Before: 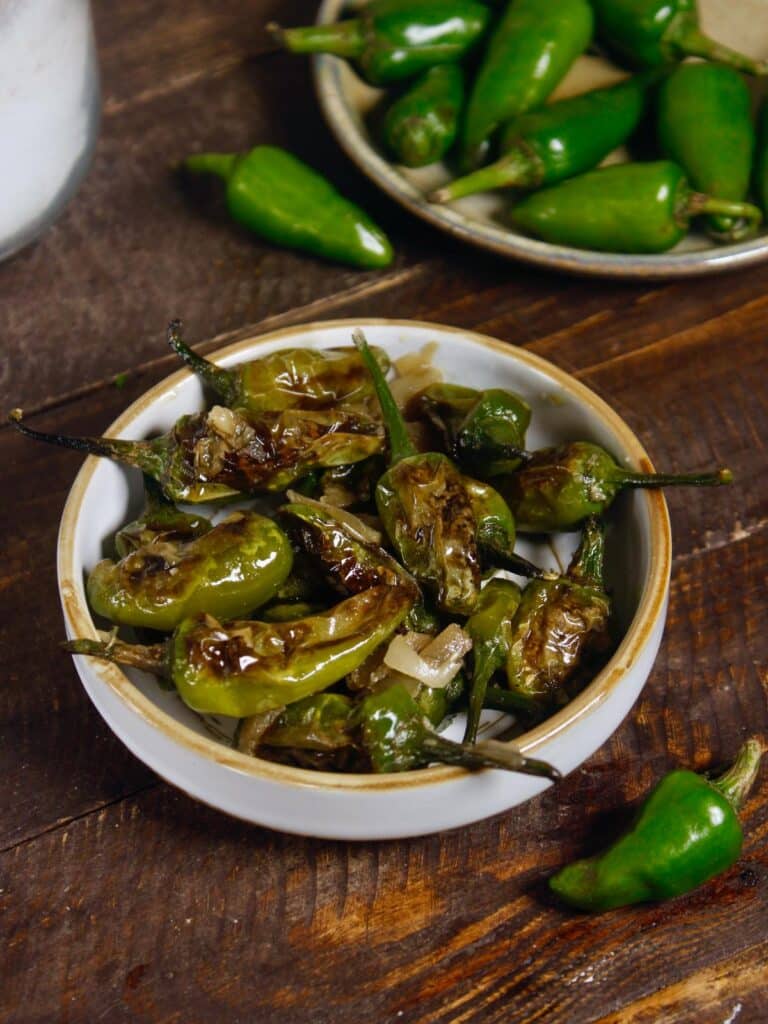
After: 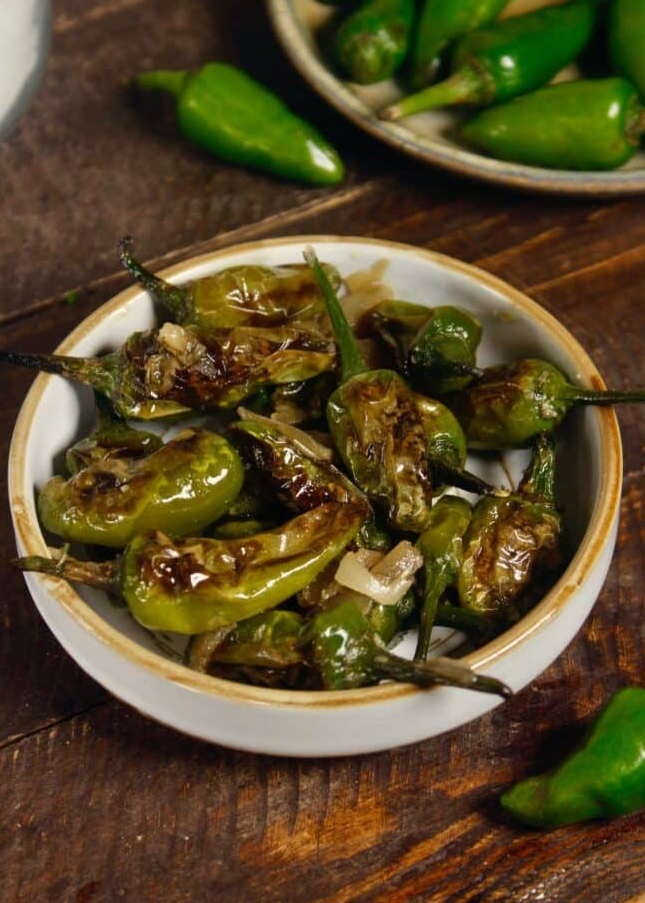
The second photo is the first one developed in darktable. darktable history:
white balance: red 1.029, blue 0.92
crop: left 6.446%, top 8.188%, right 9.538%, bottom 3.548%
